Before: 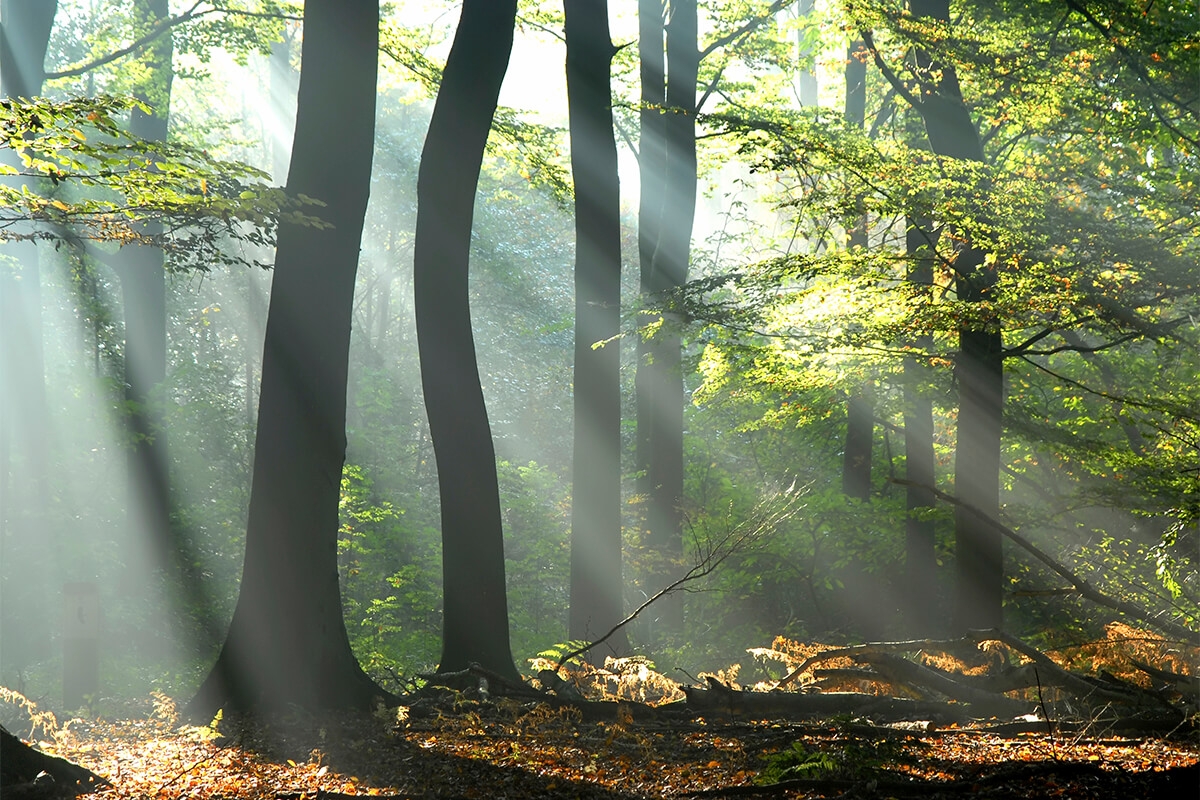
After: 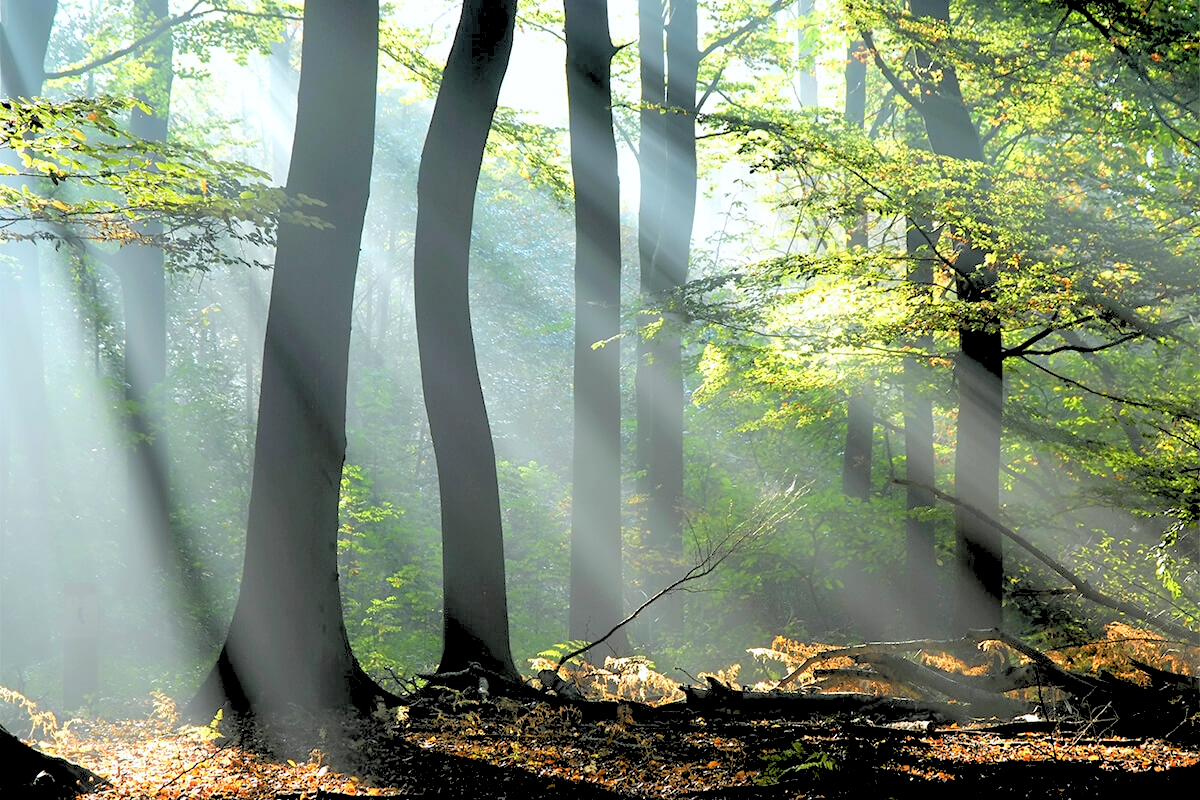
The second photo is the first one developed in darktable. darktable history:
rgb levels: levels [[0.027, 0.429, 0.996], [0, 0.5, 1], [0, 0.5, 1]]
white balance: red 0.984, blue 1.059
